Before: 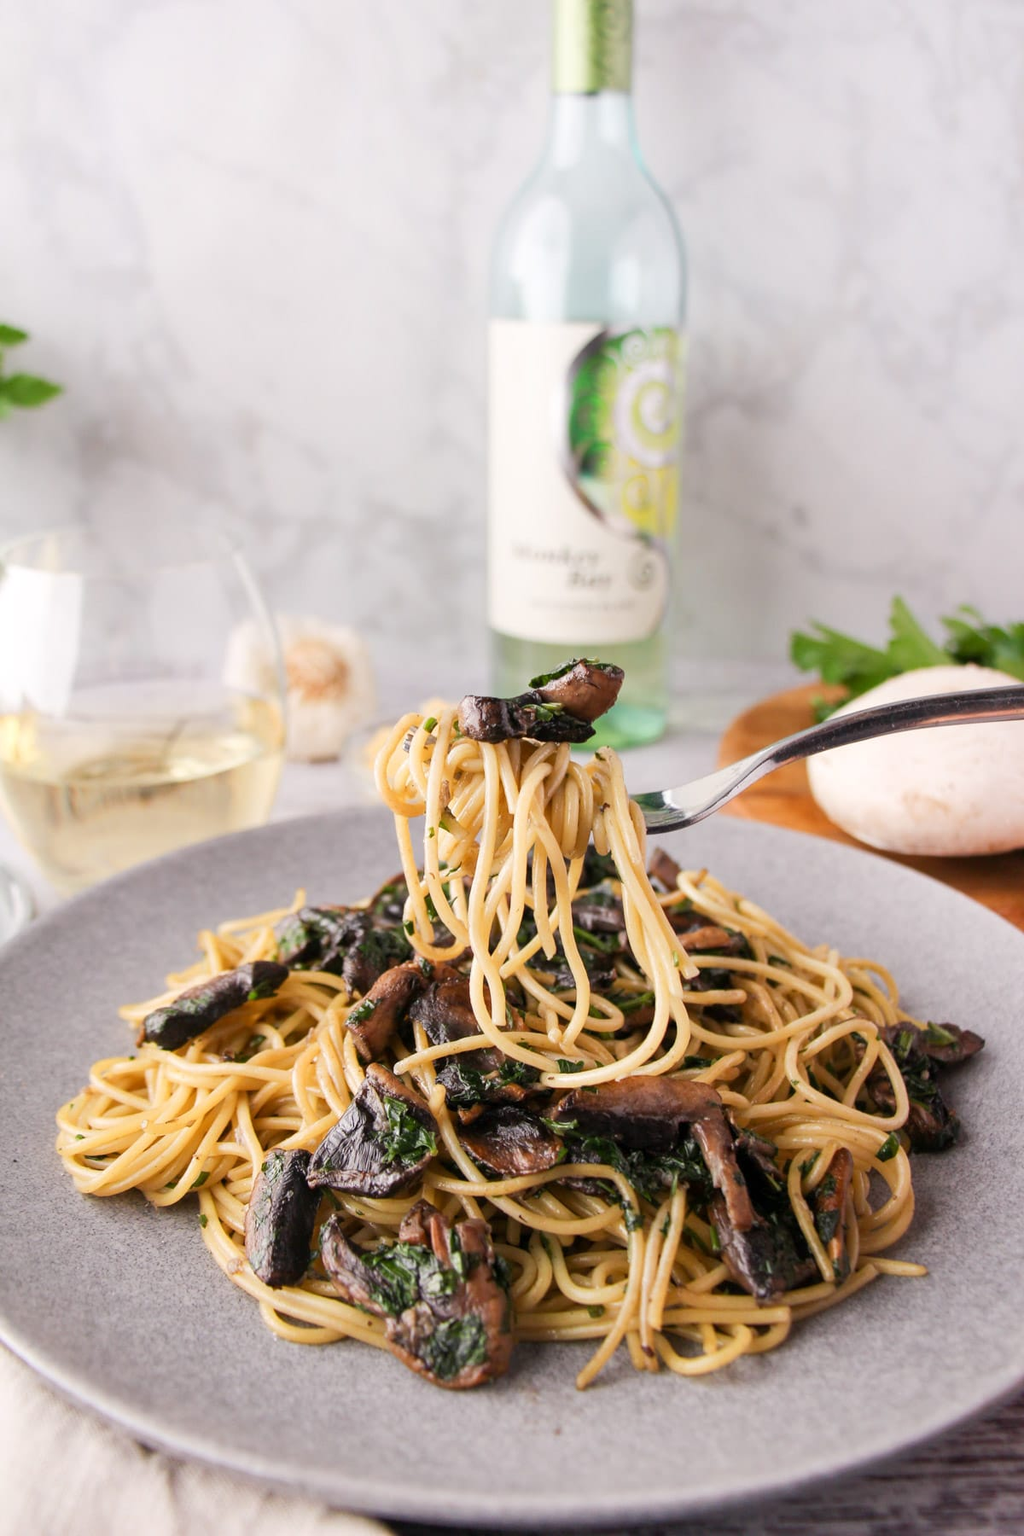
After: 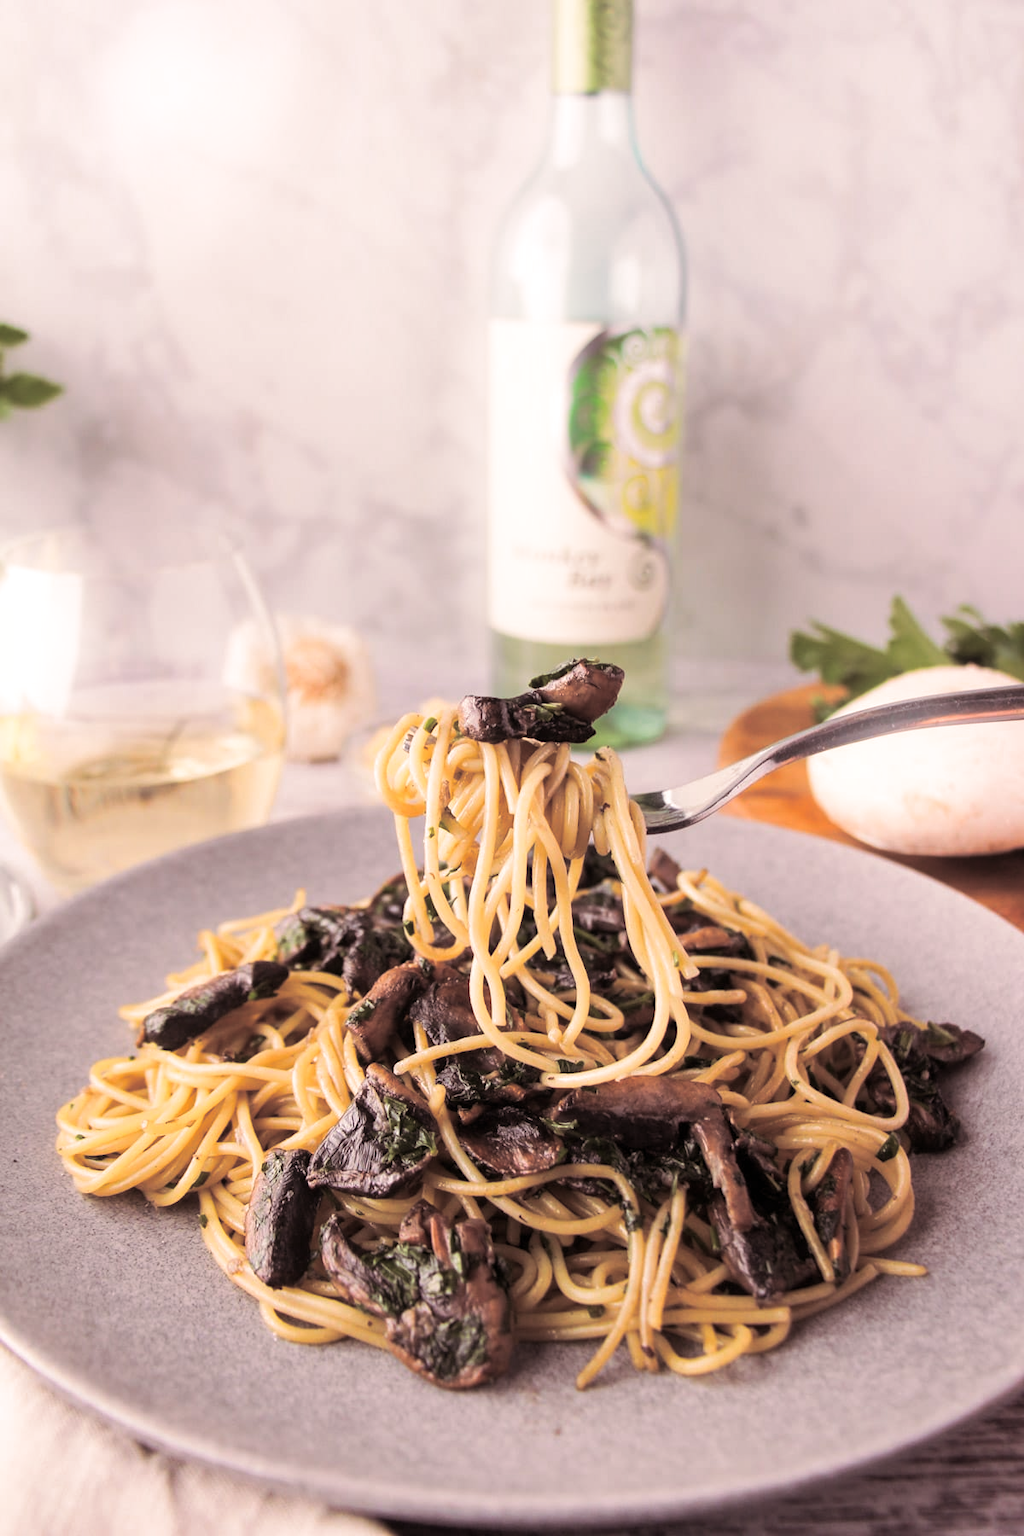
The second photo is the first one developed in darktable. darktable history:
color balance rgb: global vibrance 0.5%
color zones: curves: ch0 [(0.25, 0.5) (0.636, 0.25) (0.75, 0.5)]
color correction: highlights a* 7.34, highlights b* 4.37
split-toning: shadows › saturation 0.24, highlights › hue 54°, highlights › saturation 0.24
bloom: size 9%, threshold 100%, strength 7%
